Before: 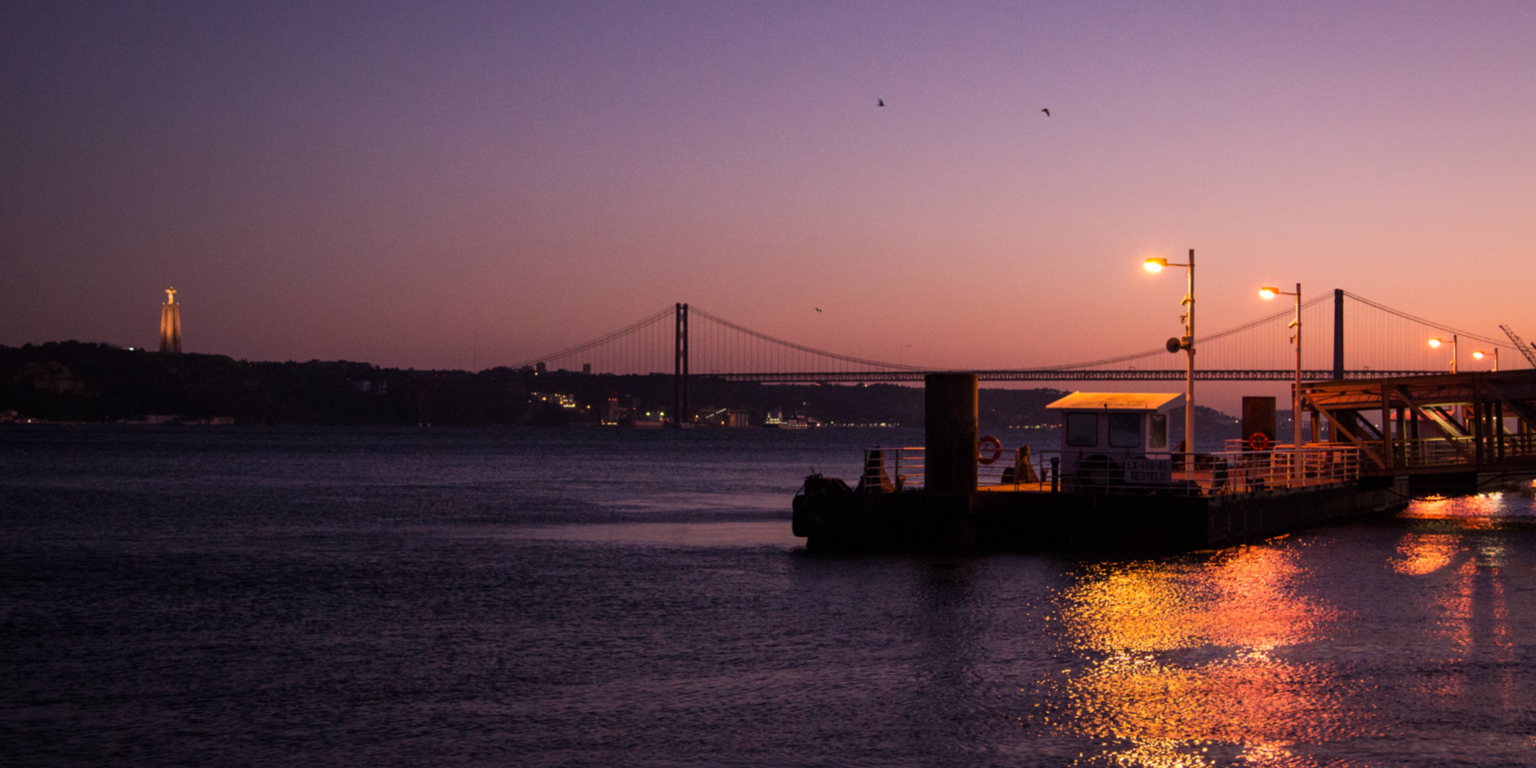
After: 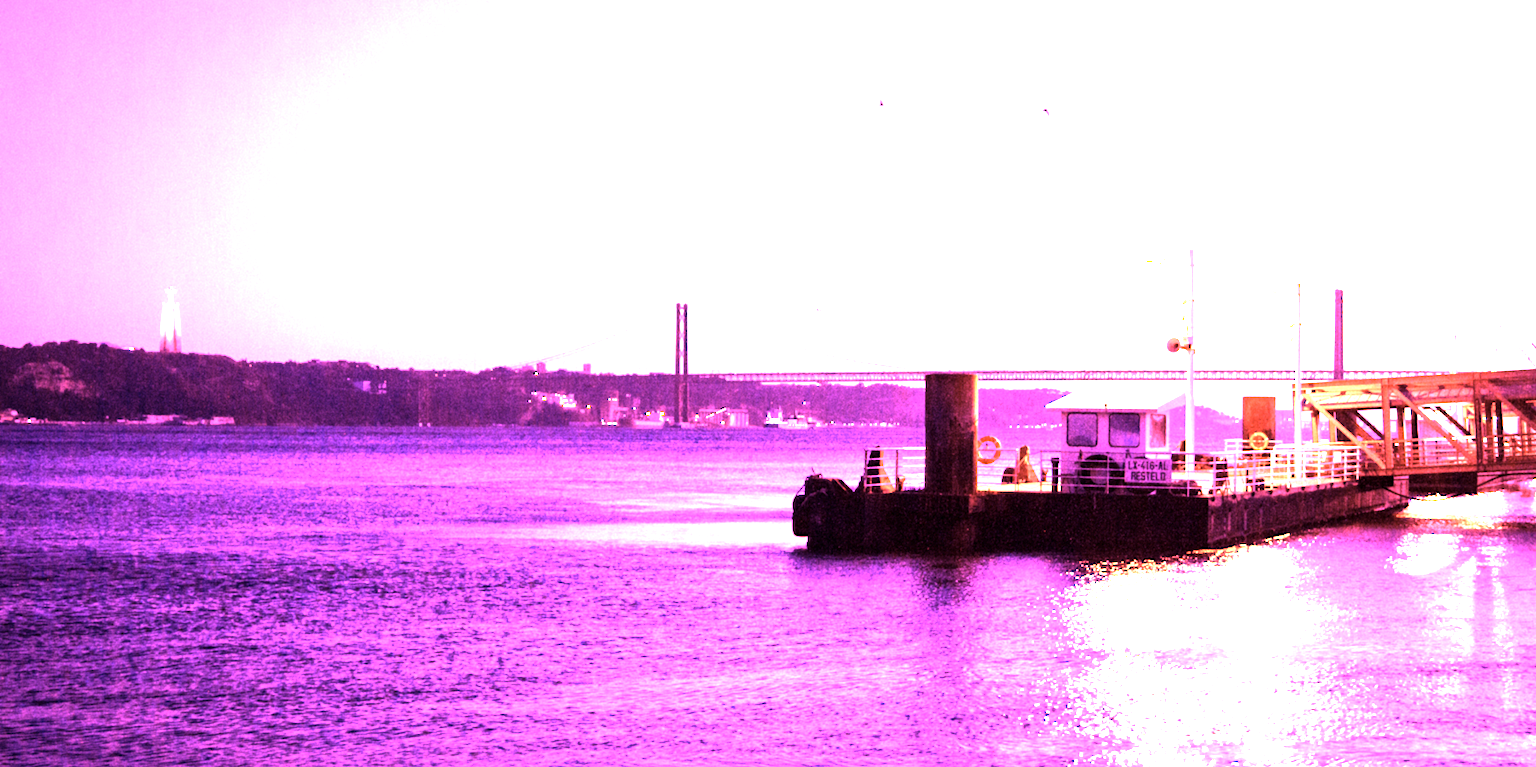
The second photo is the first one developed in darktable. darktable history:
contrast brightness saturation: contrast 0.06, brightness -0.01, saturation -0.23
white balance: red 8, blue 8
